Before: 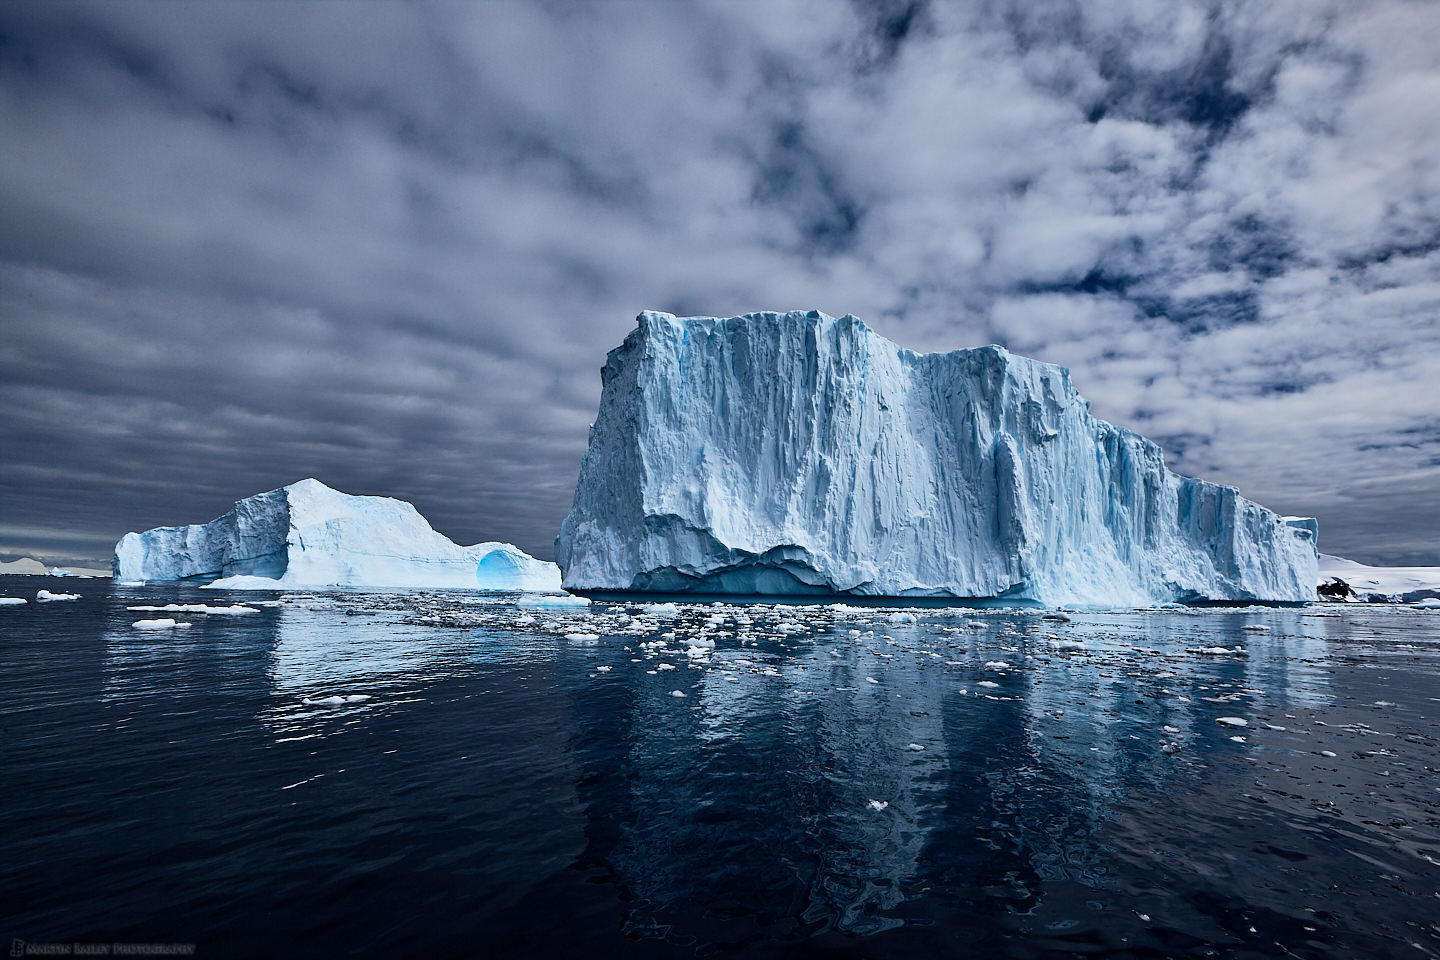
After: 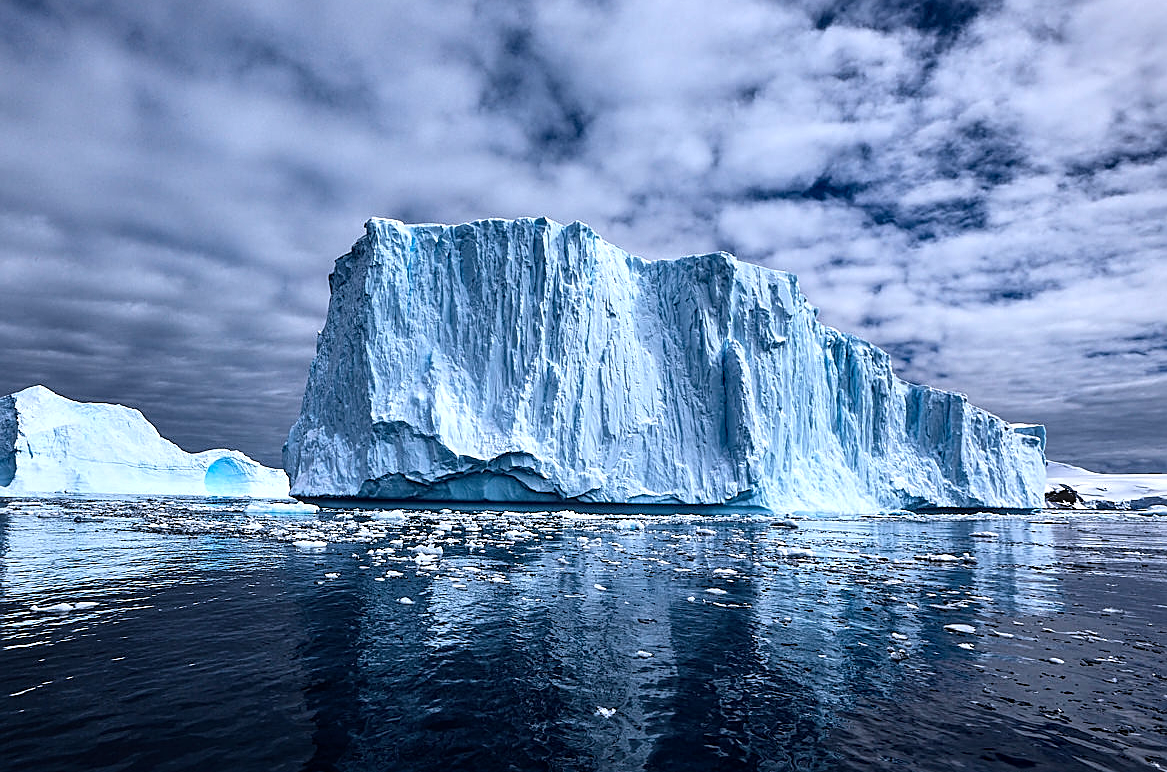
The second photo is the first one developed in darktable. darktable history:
tone equalizer: -8 EV -0.39 EV, -7 EV -0.418 EV, -6 EV -0.314 EV, -5 EV -0.24 EV, -3 EV 0.219 EV, -2 EV 0.352 EV, -1 EV 0.39 EV, +0 EV 0.437 EV
sharpen: on, module defaults
local contrast: on, module defaults
color calibration: illuminant as shot in camera, x 0.358, y 0.373, temperature 4628.91 K
crop: left 18.937%, top 9.785%, bottom 9.763%
